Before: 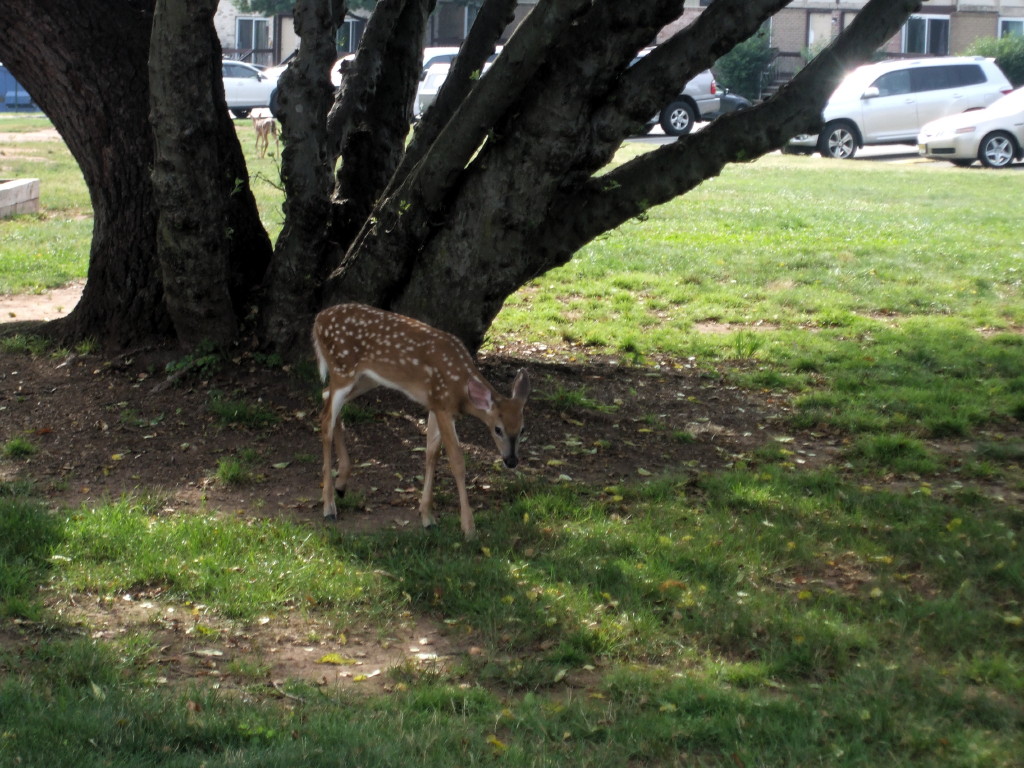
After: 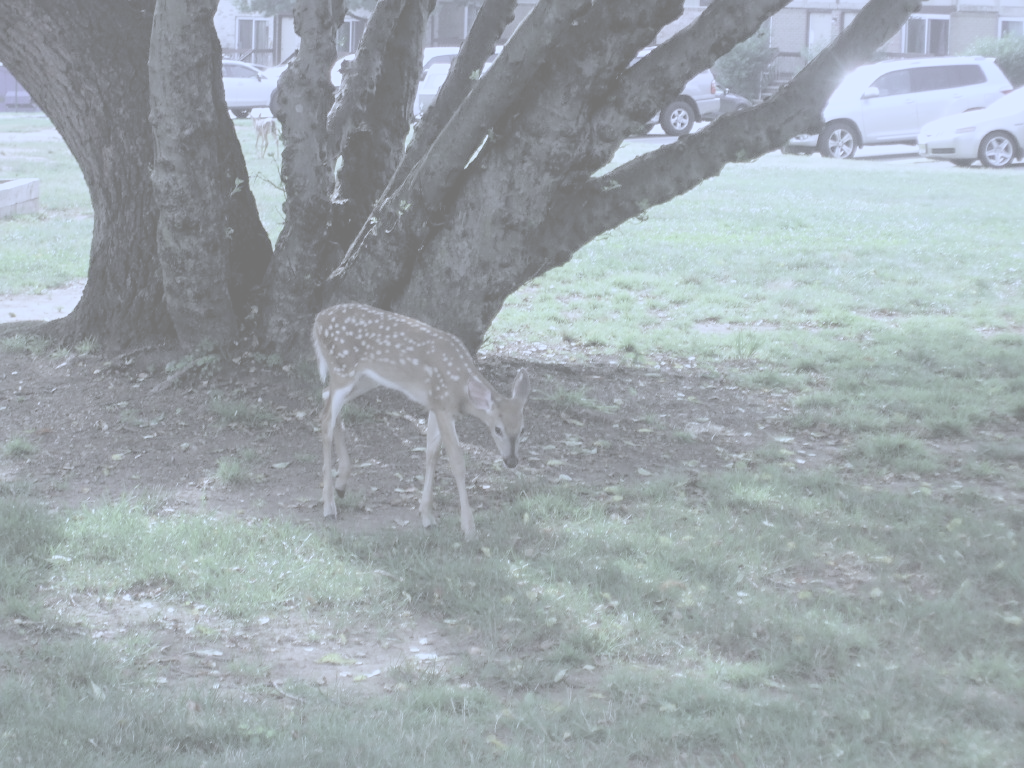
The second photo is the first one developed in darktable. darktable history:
sharpen: amount 0.2
contrast brightness saturation: contrast -0.32, brightness 0.75, saturation -0.78
color calibration: illuminant as shot in camera, x 0.462, y 0.419, temperature 2651.64 K
